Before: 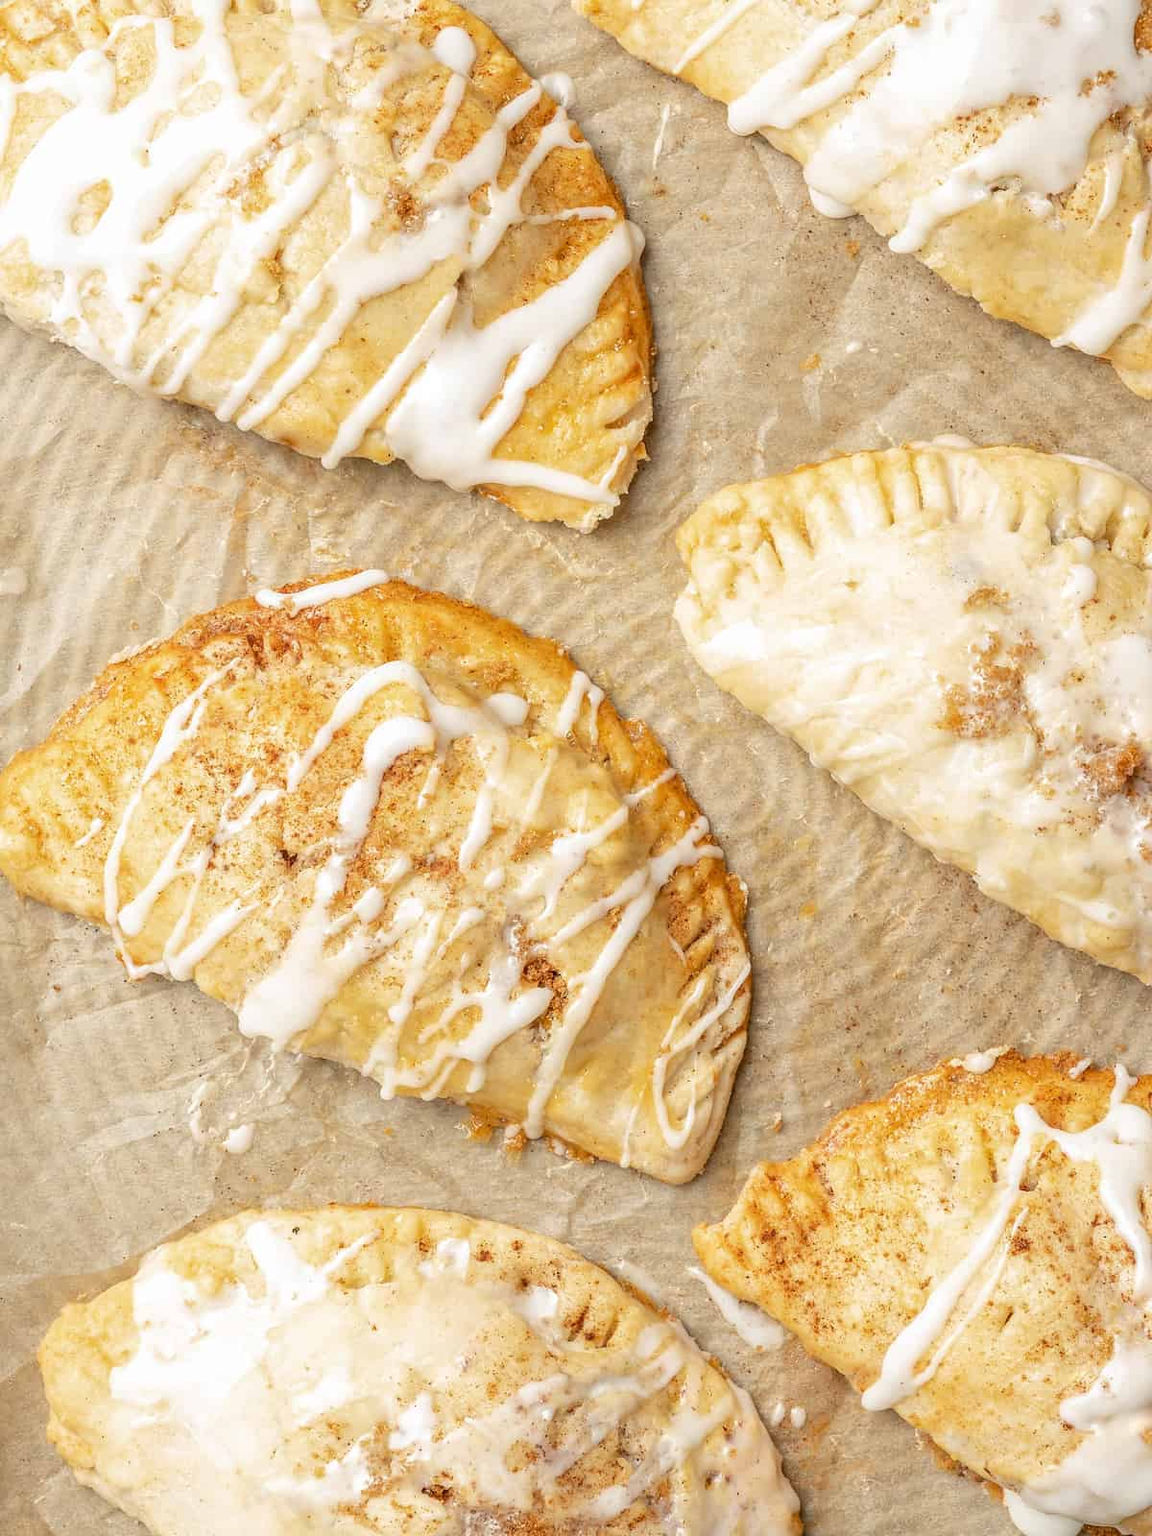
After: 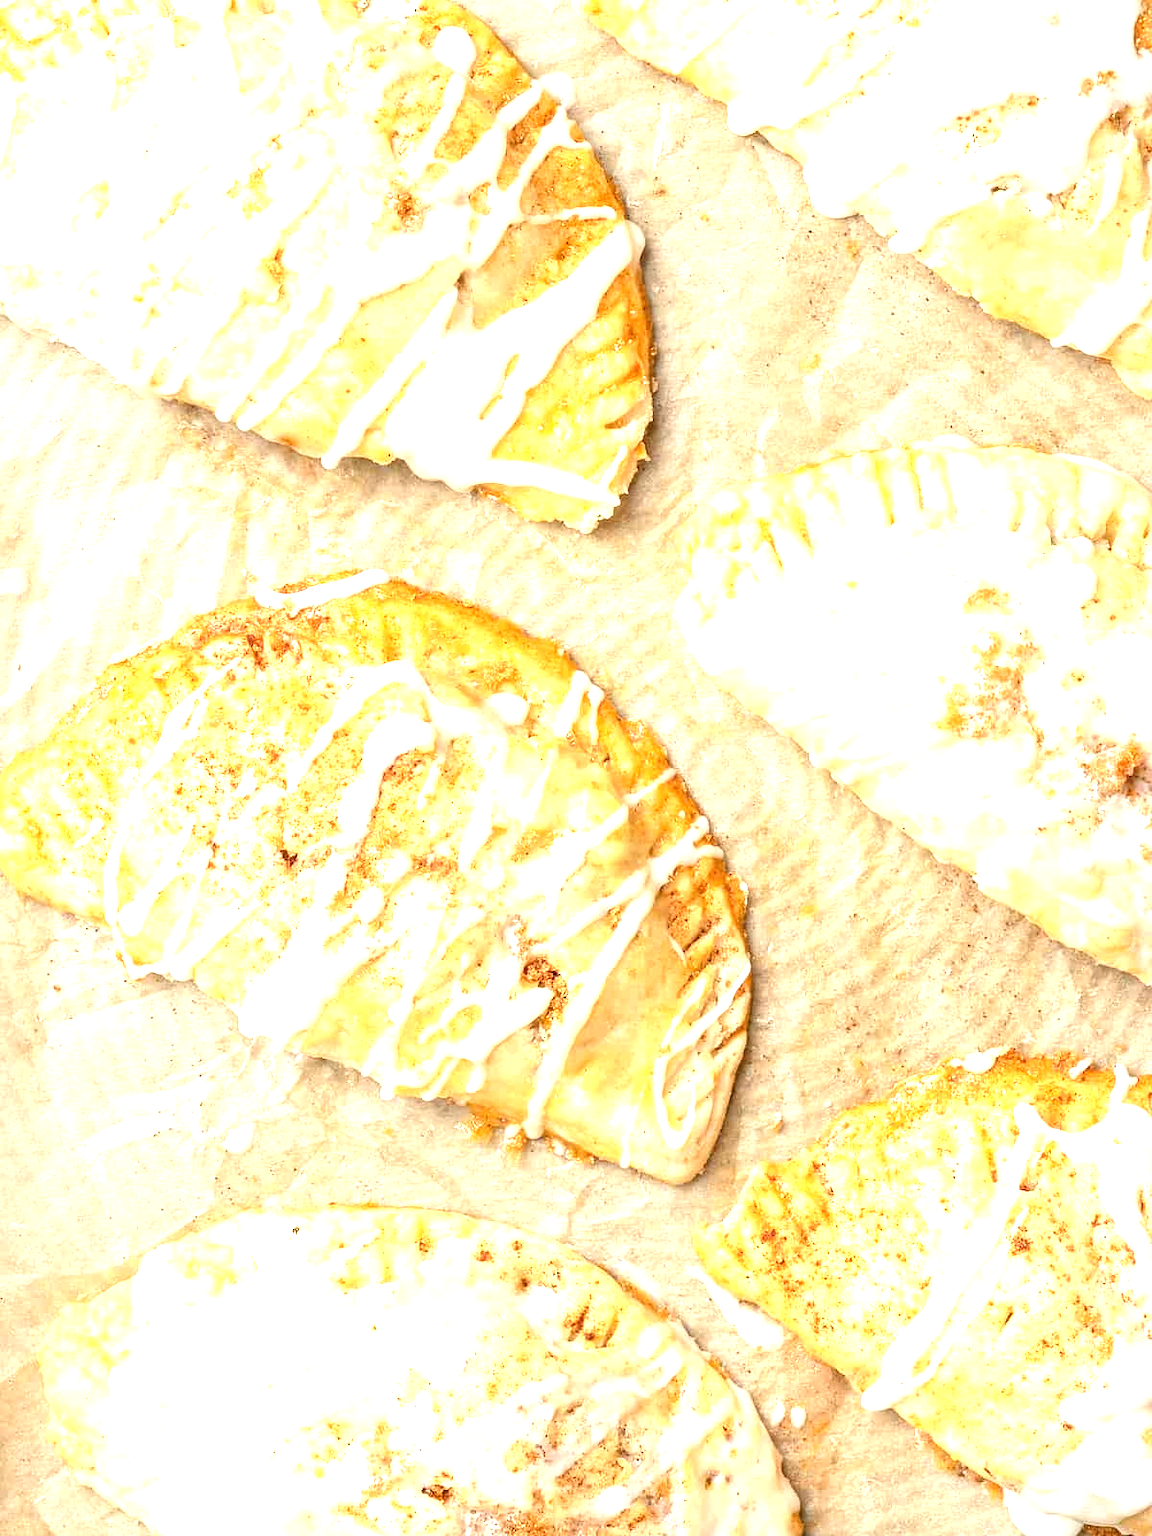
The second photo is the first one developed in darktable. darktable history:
exposure: black level correction 0, exposure 1.171 EV, compensate highlight preservation false
